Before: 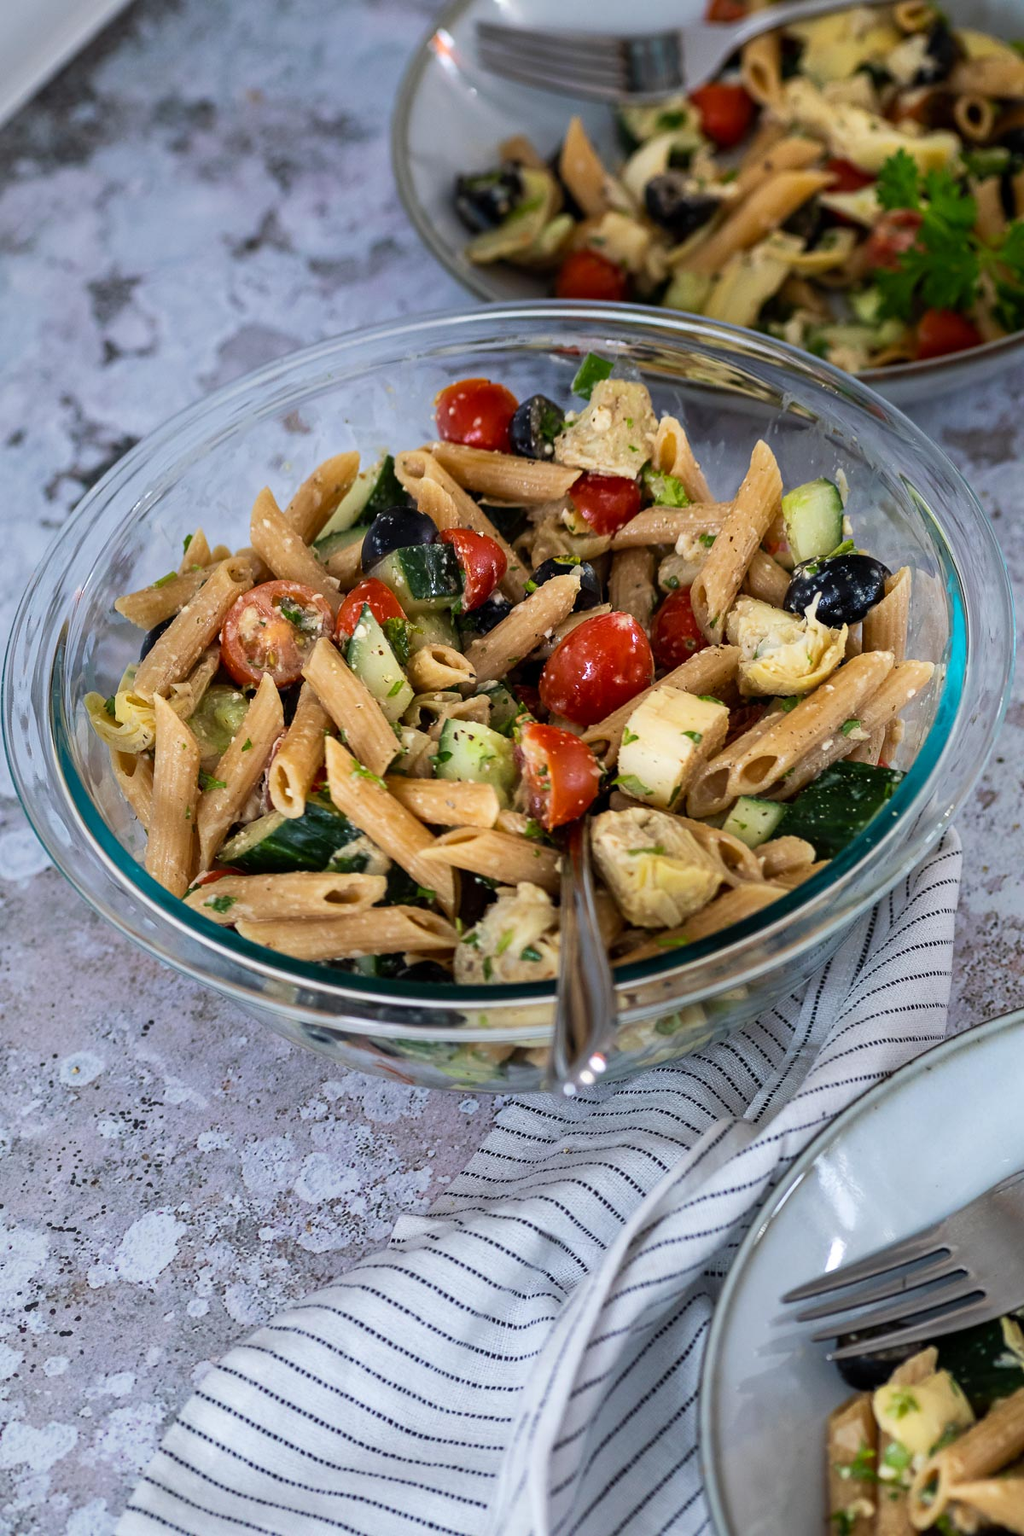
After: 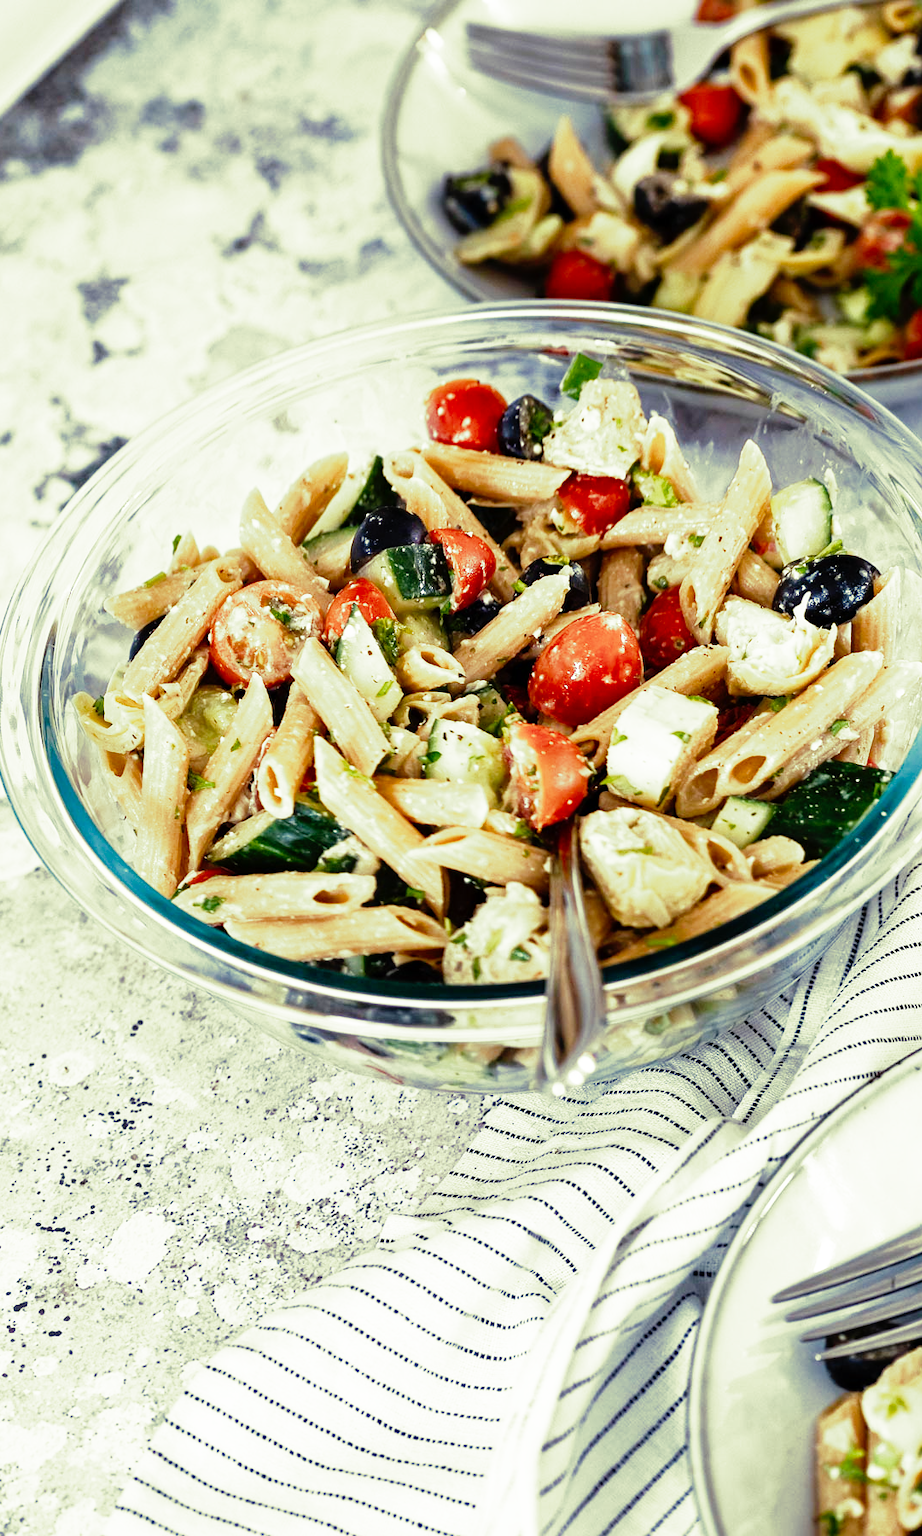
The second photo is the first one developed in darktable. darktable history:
base curve: curves: ch0 [(0, 0) (0.012, 0.01) (0.073, 0.168) (0.31, 0.711) (0.645, 0.957) (1, 1)], preserve colors none
crop and rotate: left 1.088%, right 8.807%
split-toning: shadows › hue 290.82°, shadows › saturation 0.34, highlights › saturation 0.38, balance 0, compress 50%
